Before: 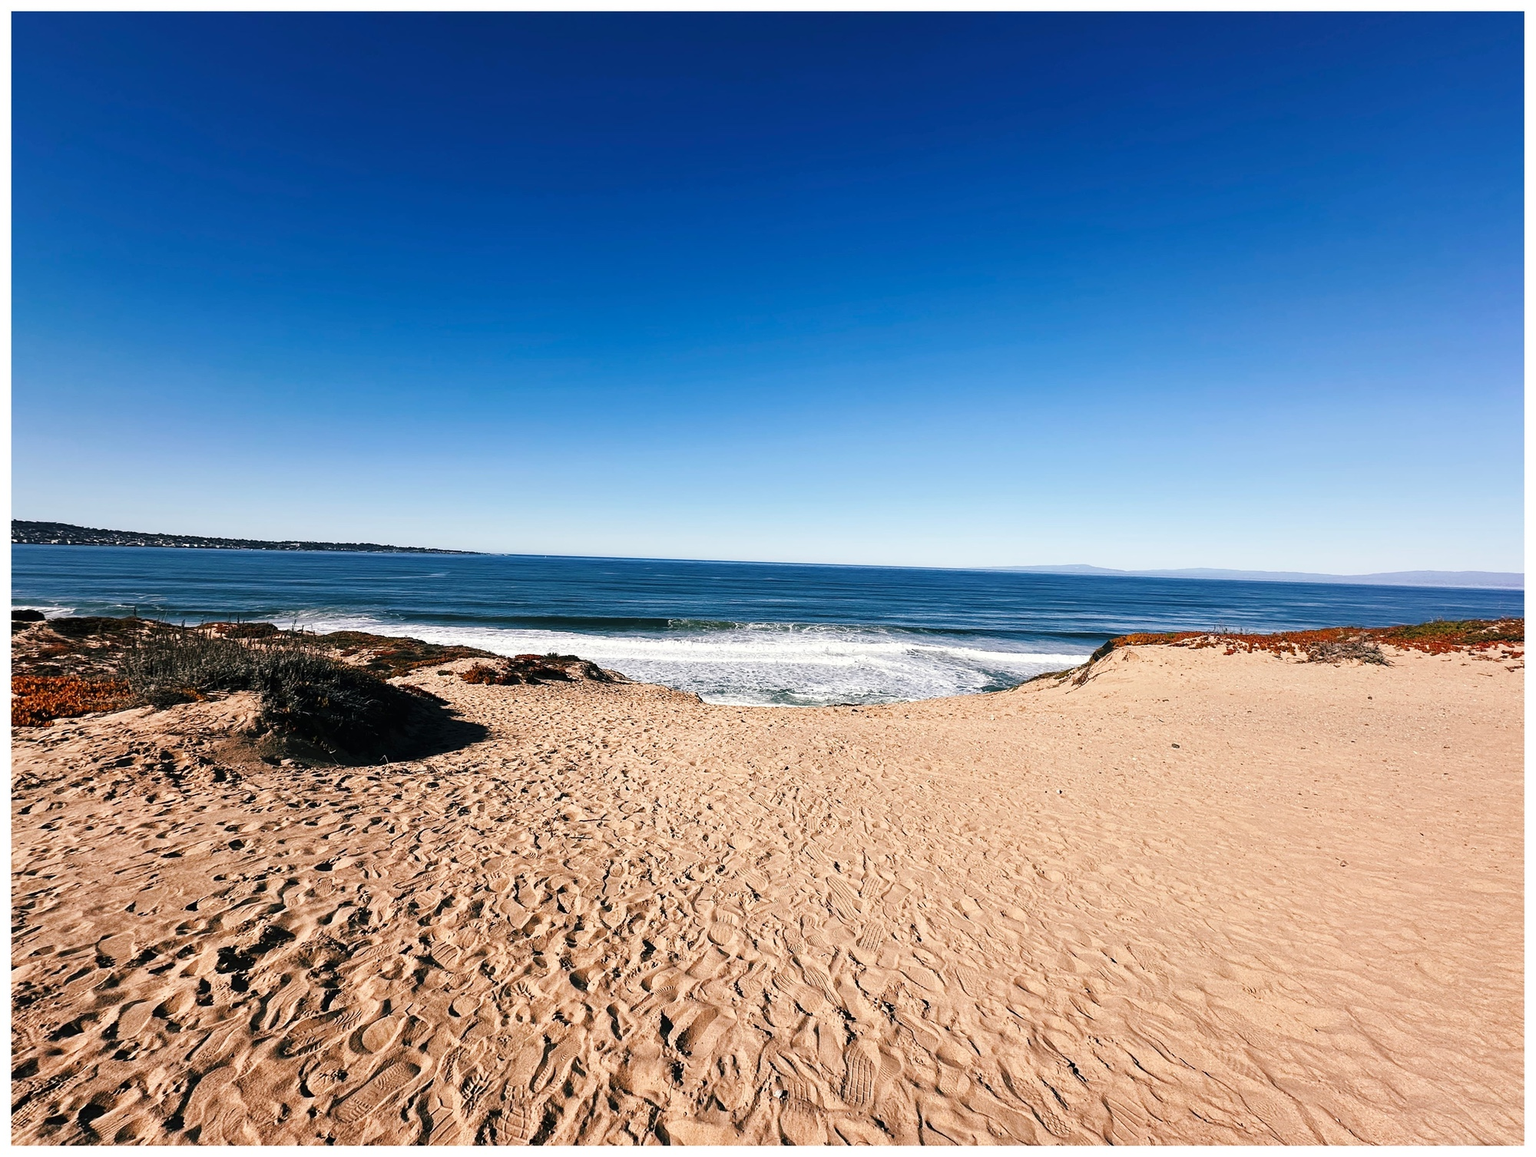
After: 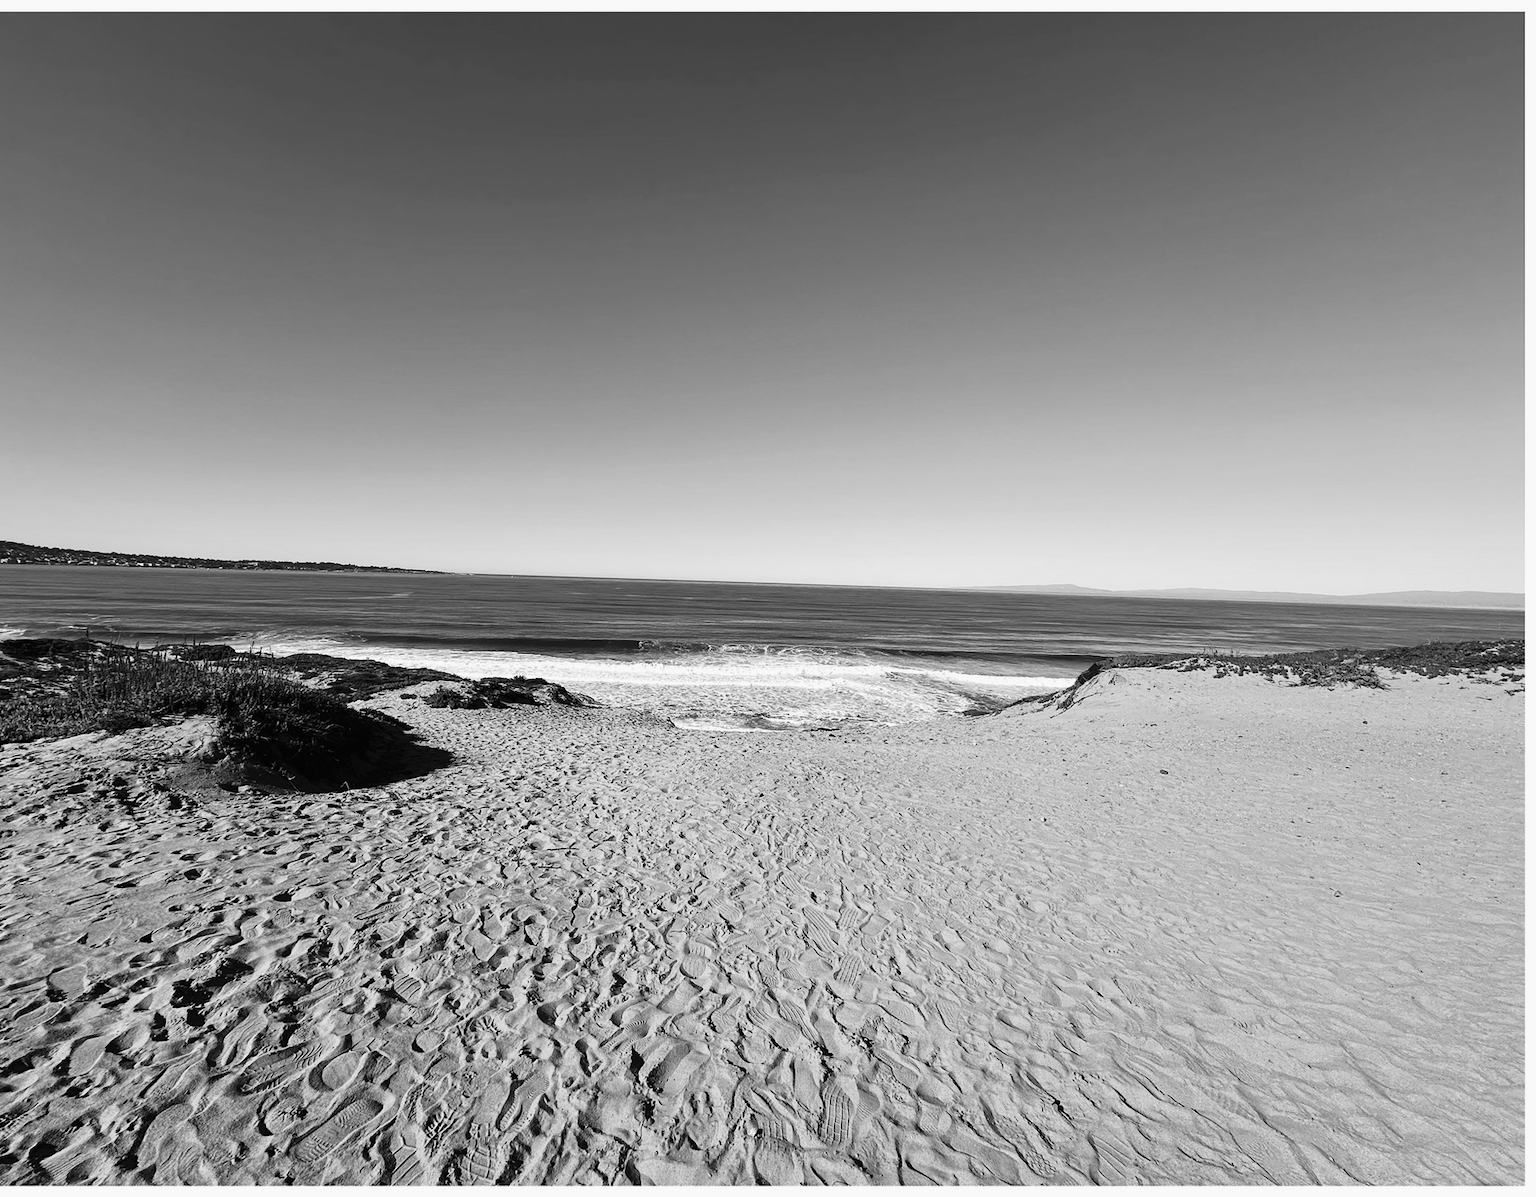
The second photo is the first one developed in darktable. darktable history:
crop and rotate: left 3.325%
color calibration: output gray [0.267, 0.423, 0.261, 0], illuminant same as pipeline (D50), adaptation none (bypass), x 0.332, y 0.333, temperature 5010.34 K, gamut compression 1.68
